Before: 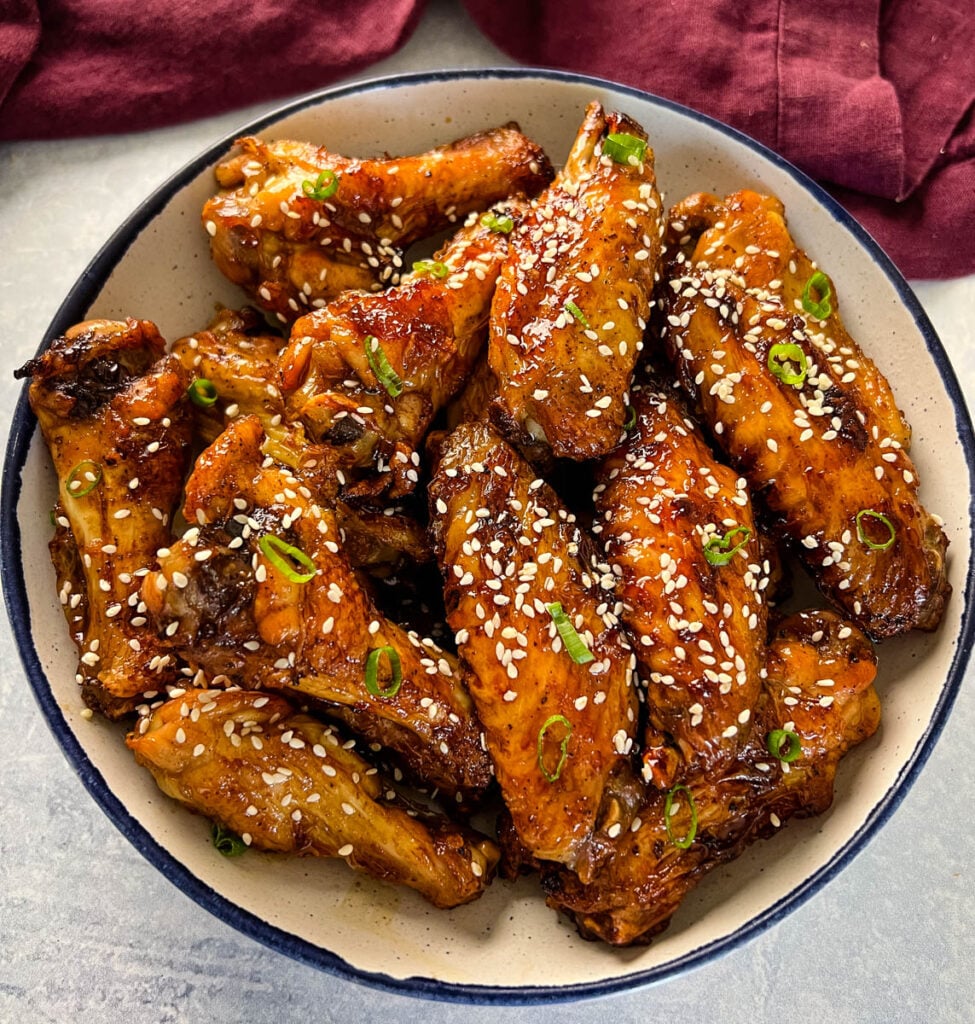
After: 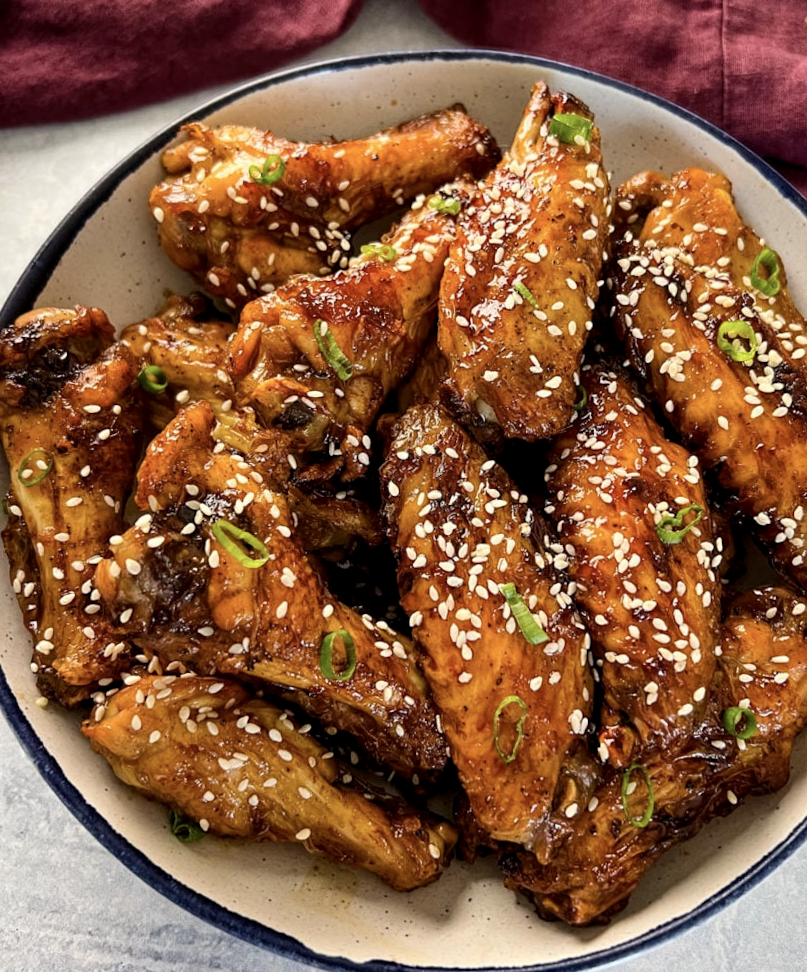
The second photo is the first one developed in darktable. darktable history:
exposure: black level correction 0.002, compensate highlight preservation false
levels: mode automatic
crop and rotate: angle 0.923°, left 4.239%, top 0.949%, right 11.564%, bottom 2.495%
contrast brightness saturation: contrast 0.106, saturation -0.174
